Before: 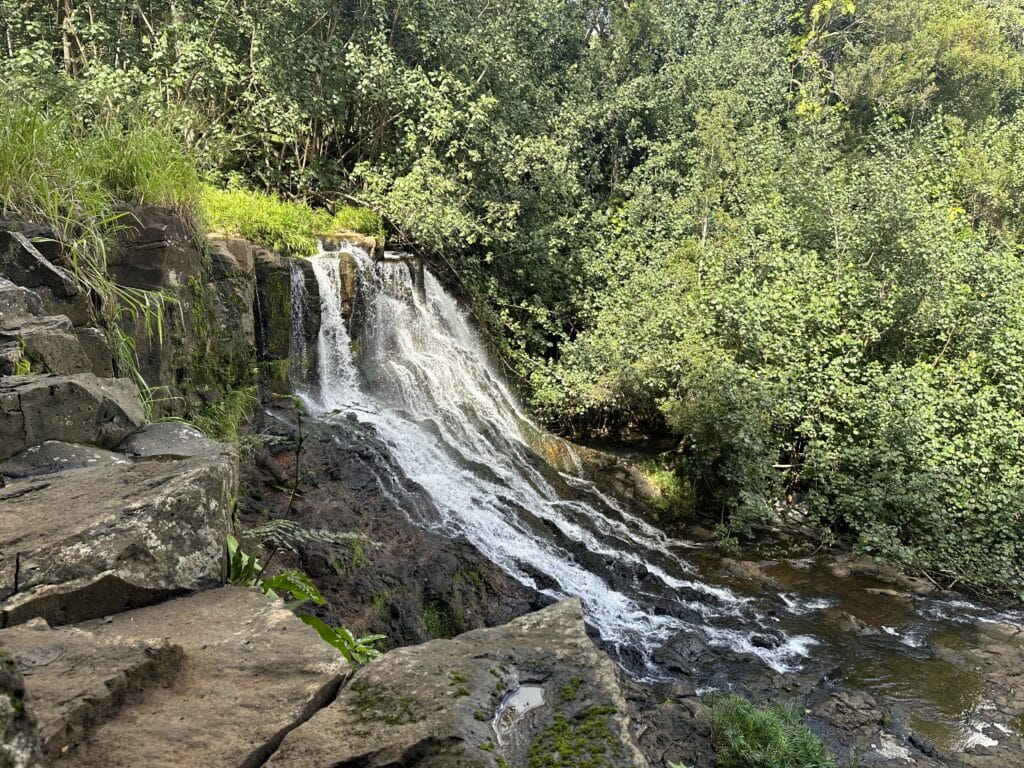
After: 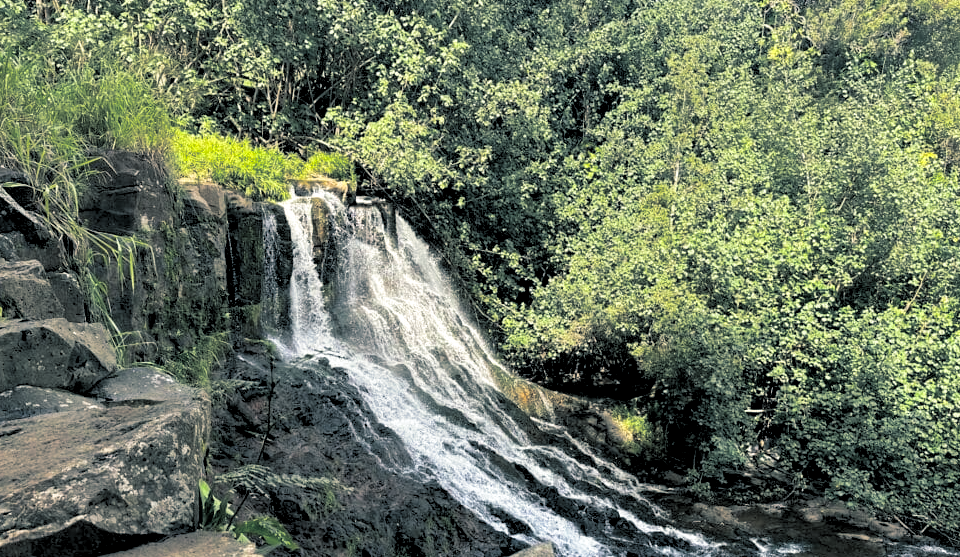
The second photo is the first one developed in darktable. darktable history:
split-toning: shadows › hue 205.2°, shadows › saturation 0.29, highlights › hue 50.4°, highlights › saturation 0.38, balance -49.9
crop: left 2.737%, top 7.287%, right 3.421%, bottom 20.179%
rgb levels: levels [[0.013, 0.434, 0.89], [0, 0.5, 1], [0, 0.5, 1]]
